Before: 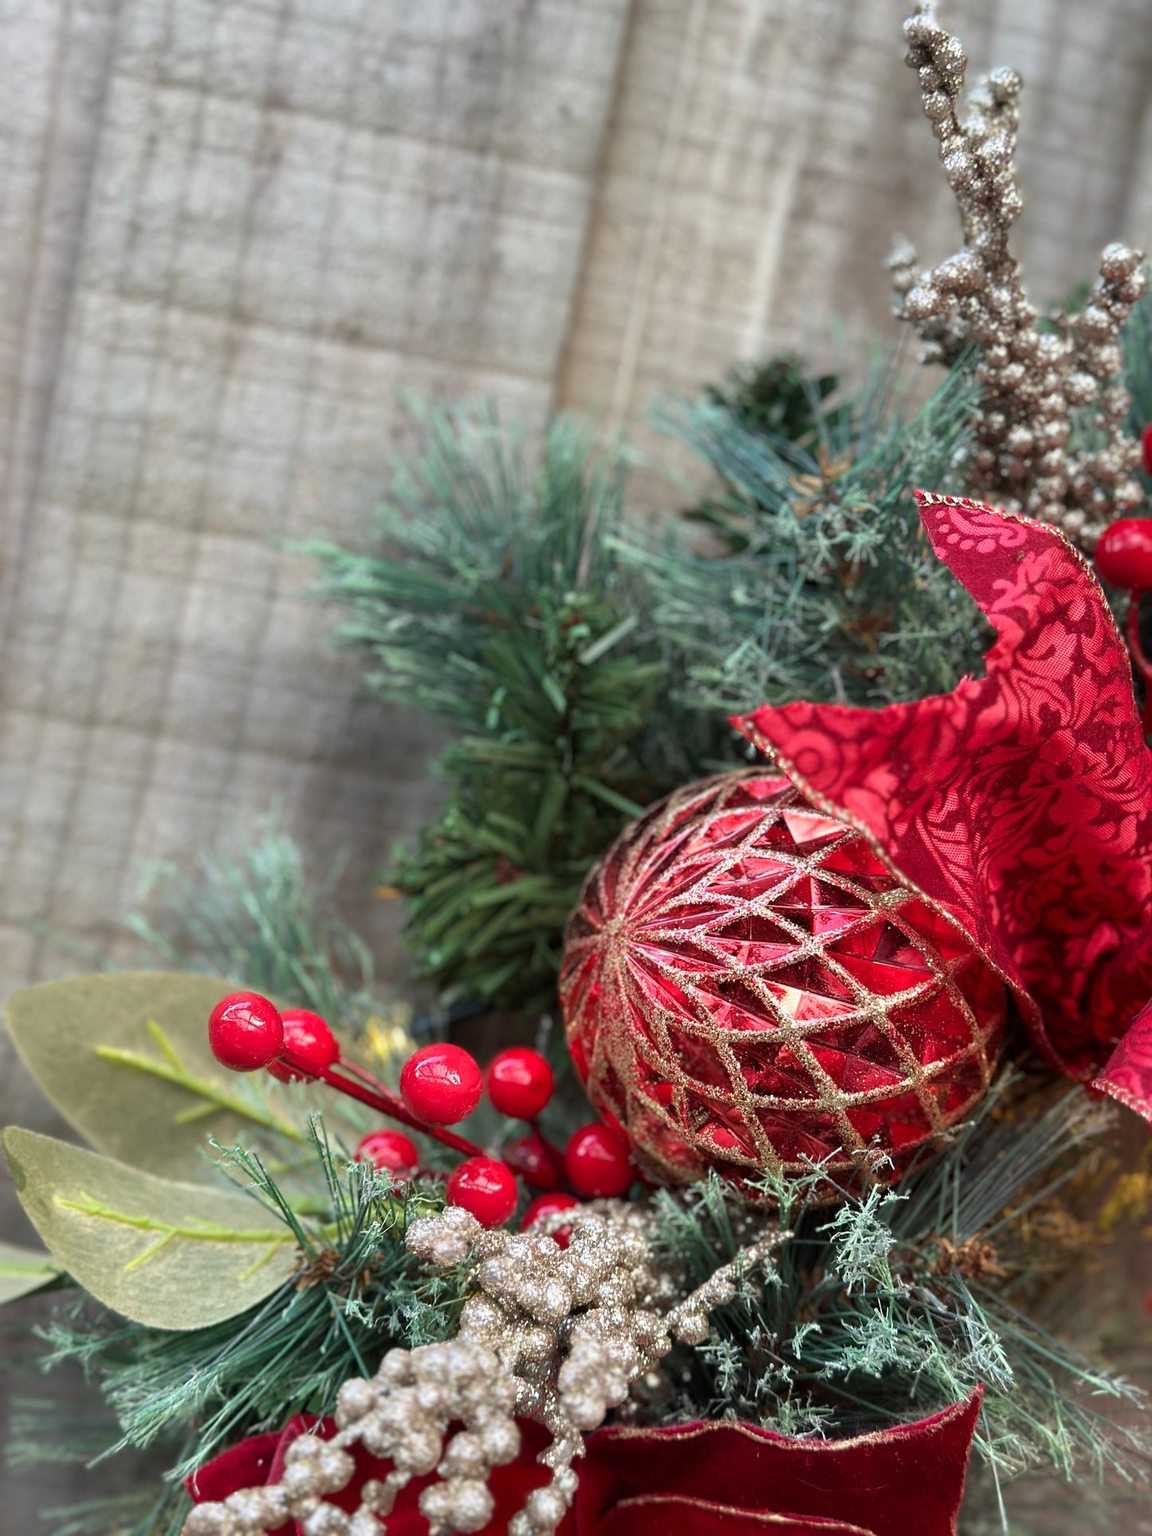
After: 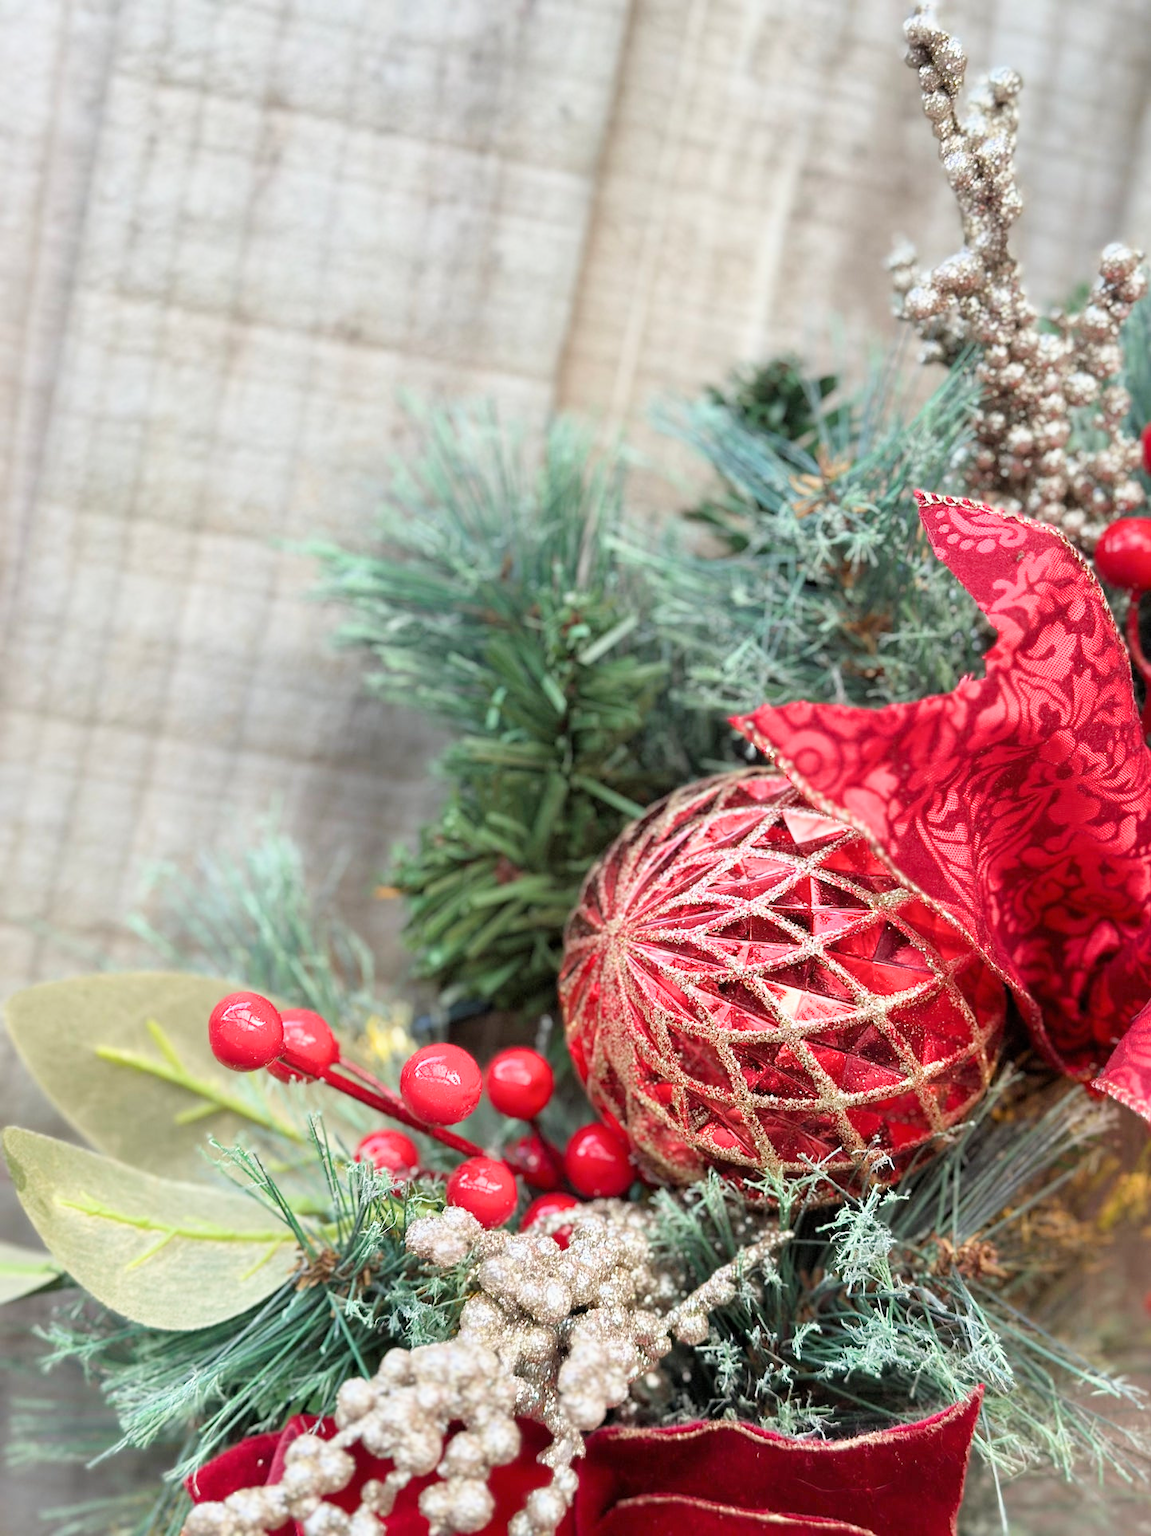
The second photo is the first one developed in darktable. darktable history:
exposure: black level correction 0, exposure 1.2 EV, compensate highlight preservation false
filmic rgb: hardness 4.17, contrast 0.921
